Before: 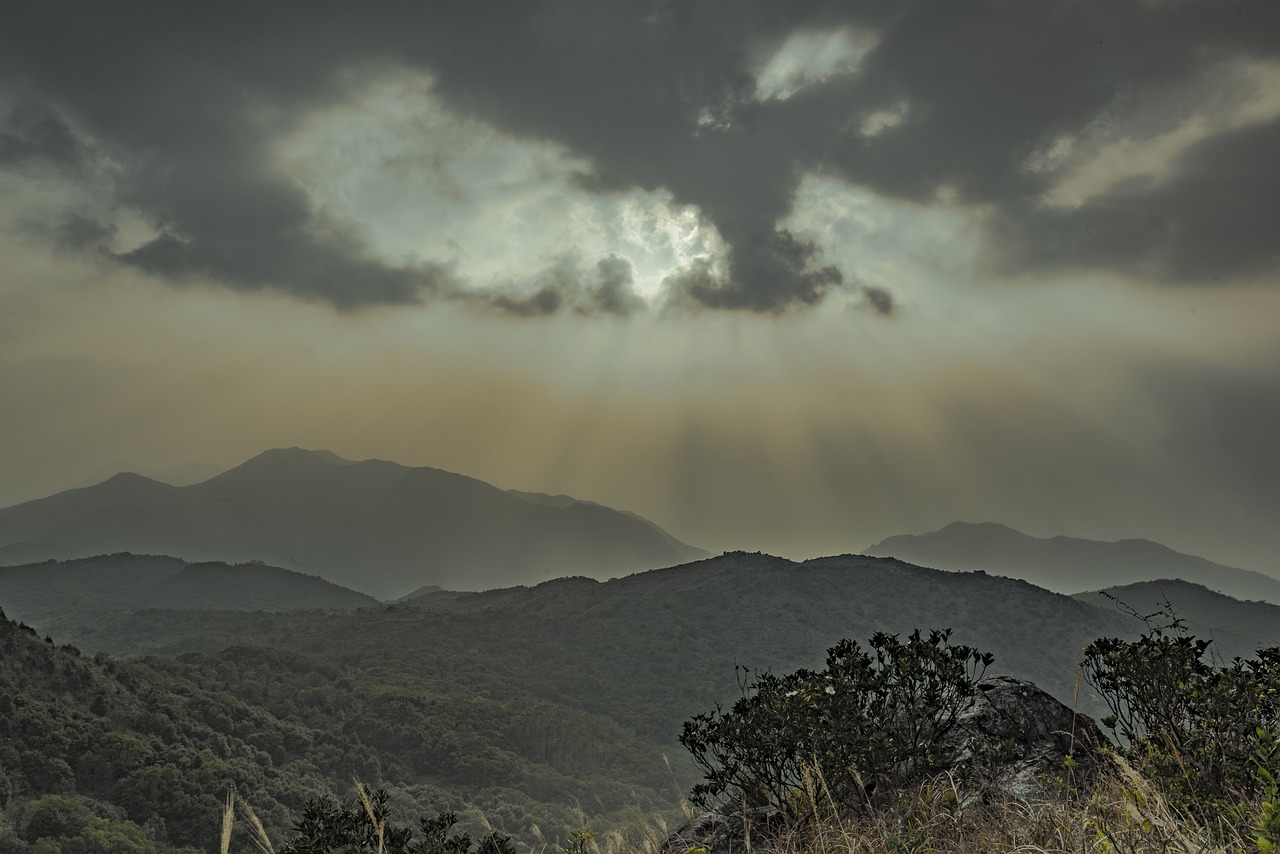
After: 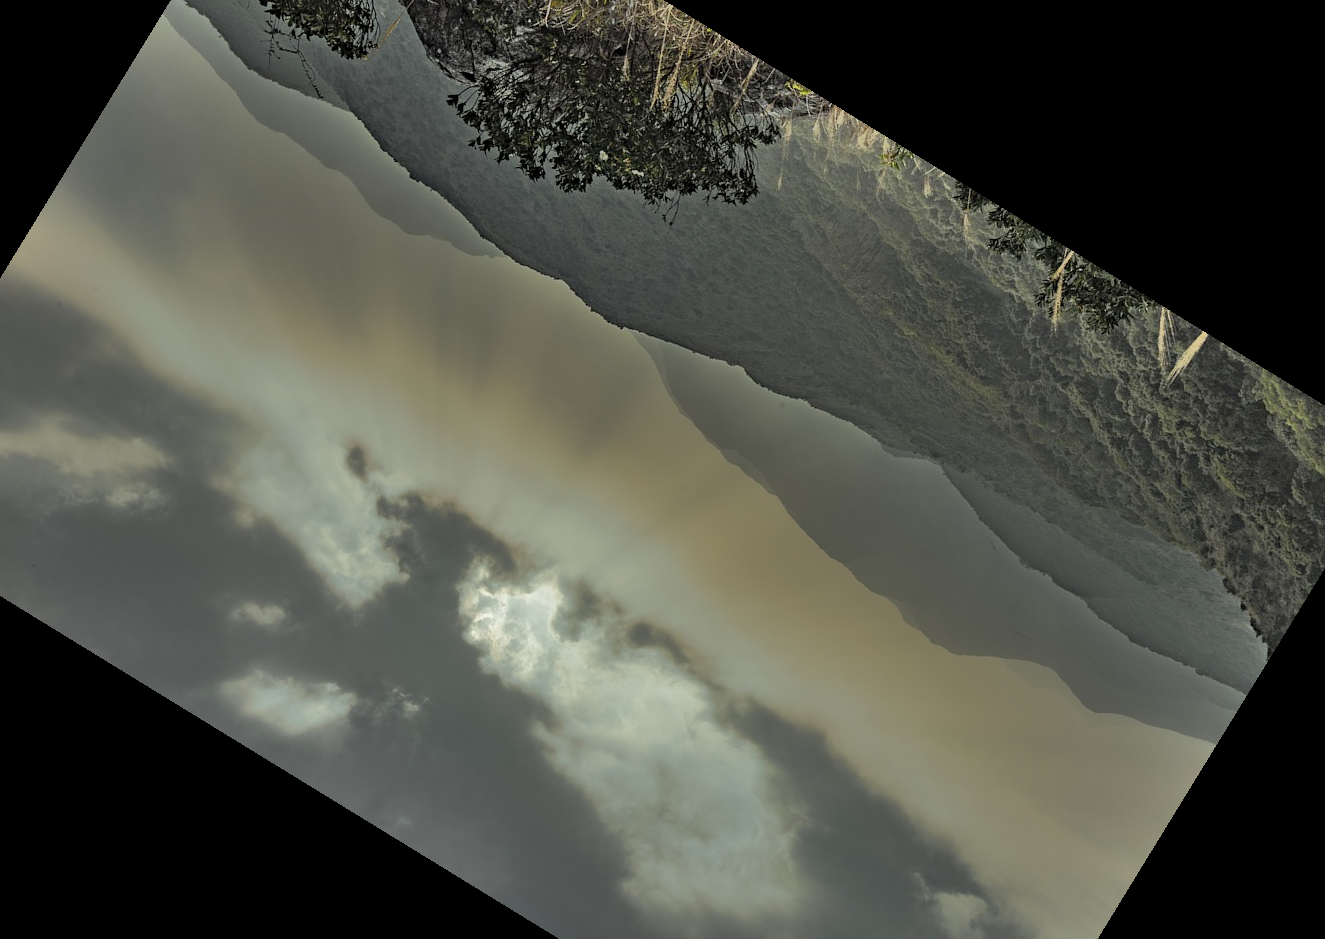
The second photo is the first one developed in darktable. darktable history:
crop and rotate: angle 148.47°, left 9.209%, top 15.67%, right 4.556%, bottom 17.097%
shadows and highlights: soften with gaussian
